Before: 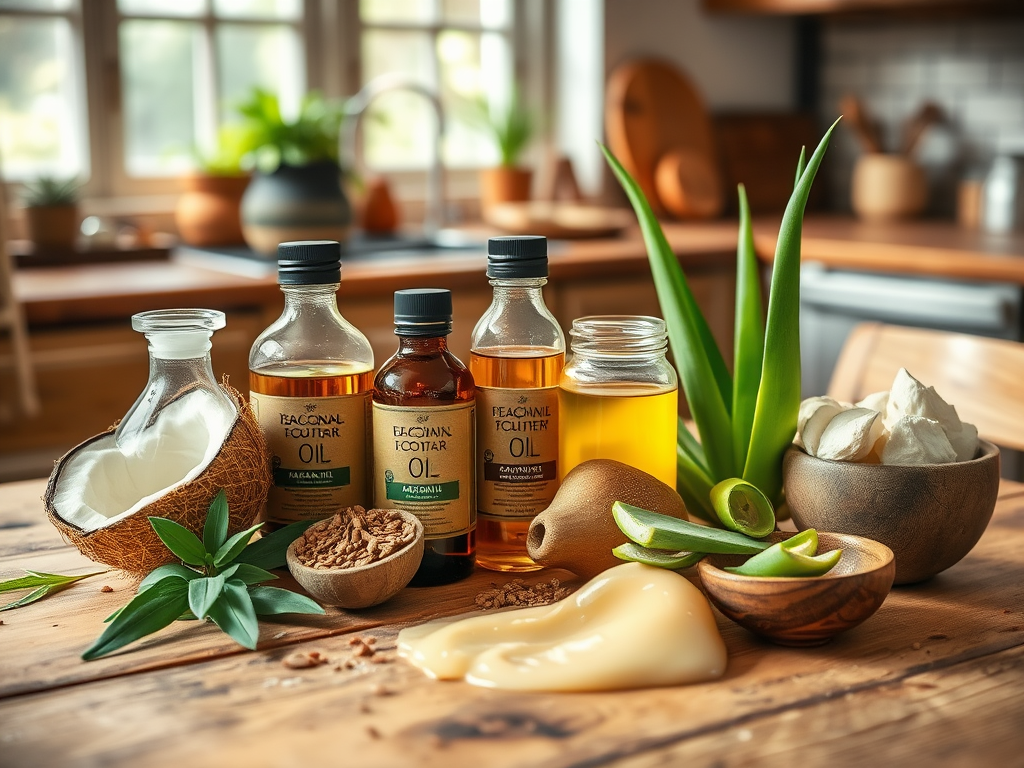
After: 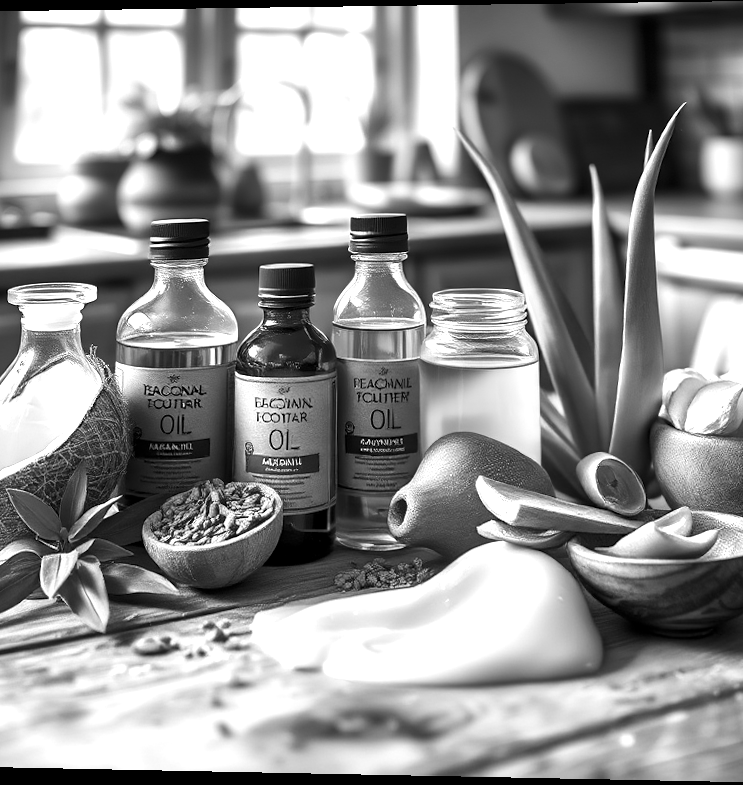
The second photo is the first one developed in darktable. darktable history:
exposure: exposure 1.16 EV, compensate exposure bias true, compensate highlight preservation false
crop: left 15.419%, right 17.914%
levels: levels [0.029, 0.545, 0.971]
rotate and perspective: rotation 0.128°, lens shift (vertical) -0.181, lens shift (horizontal) -0.044, shear 0.001, automatic cropping off
shadows and highlights: radius 121.13, shadows 21.4, white point adjustment -9.72, highlights -14.39, soften with gaussian
monochrome: a 14.95, b -89.96
color balance: mode lift, gamma, gain (sRGB), lift [0.97, 1, 1, 1], gamma [1.03, 1, 1, 1]
